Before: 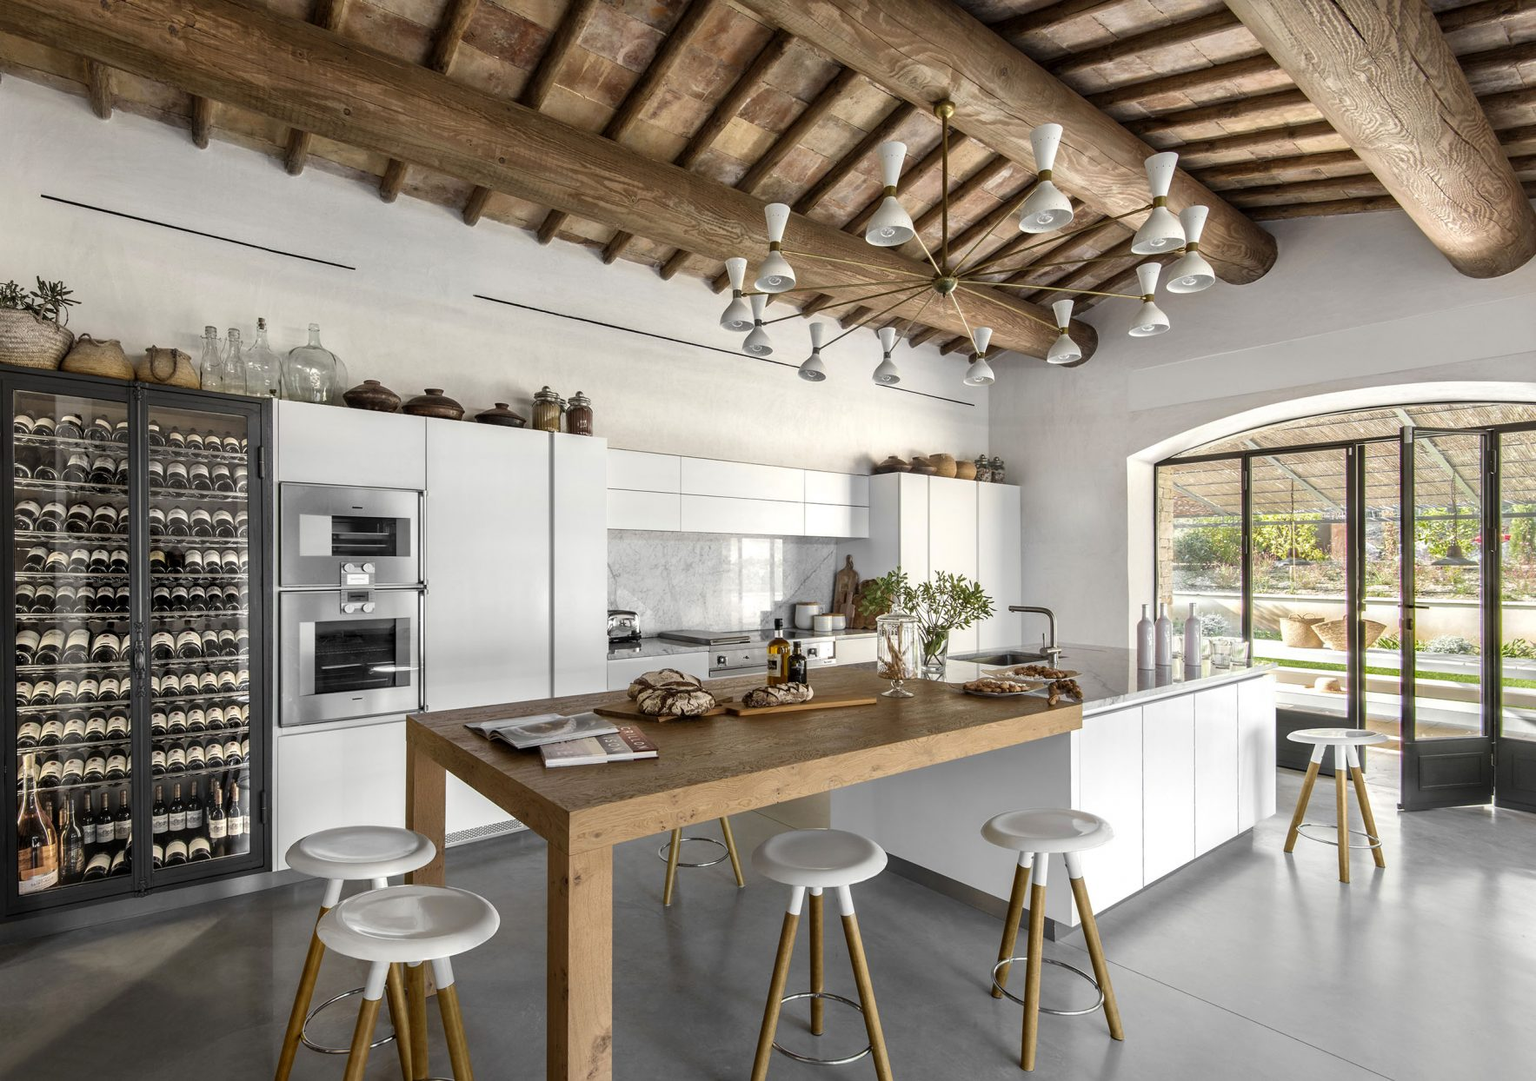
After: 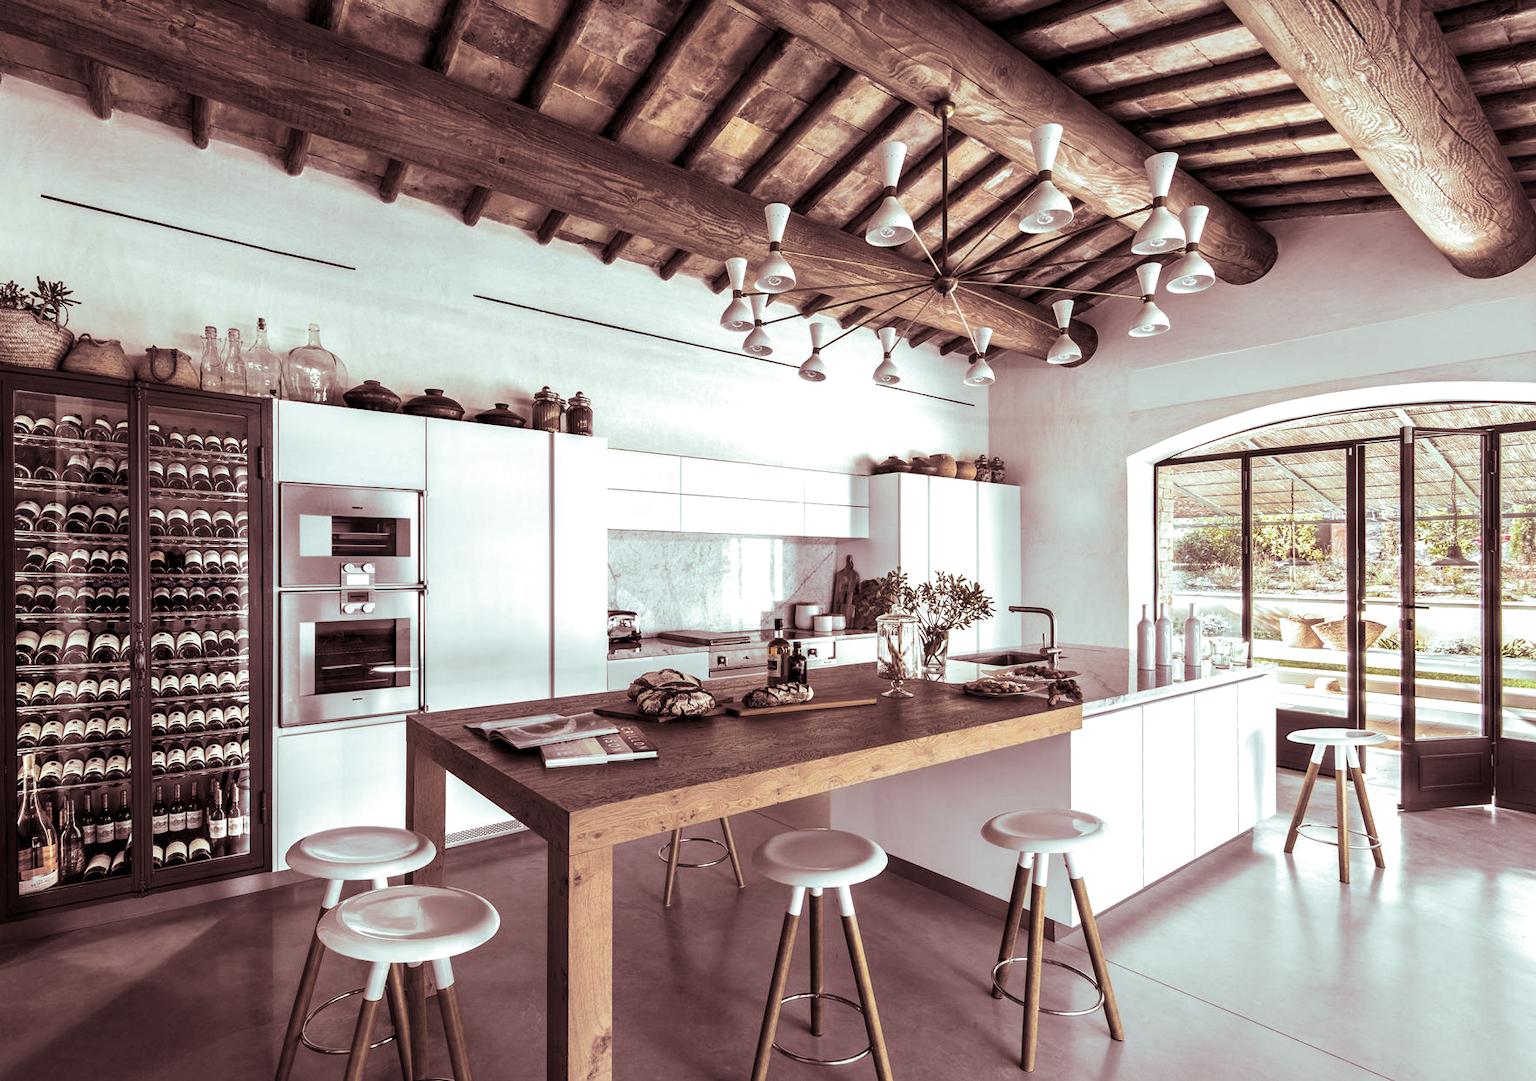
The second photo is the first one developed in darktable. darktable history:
tone equalizer: -8 EV -0.417 EV, -7 EV -0.389 EV, -6 EV -0.333 EV, -5 EV -0.222 EV, -3 EV 0.222 EV, -2 EV 0.333 EV, -1 EV 0.389 EV, +0 EV 0.417 EV, edges refinement/feathering 500, mask exposure compensation -1.57 EV, preserve details no
split-toning: shadows › saturation 0.3, highlights › hue 180°, highlights › saturation 0.3, compress 0%
local contrast: highlights 100%, shadows 100%, detail 120%, midtone range 0.2
